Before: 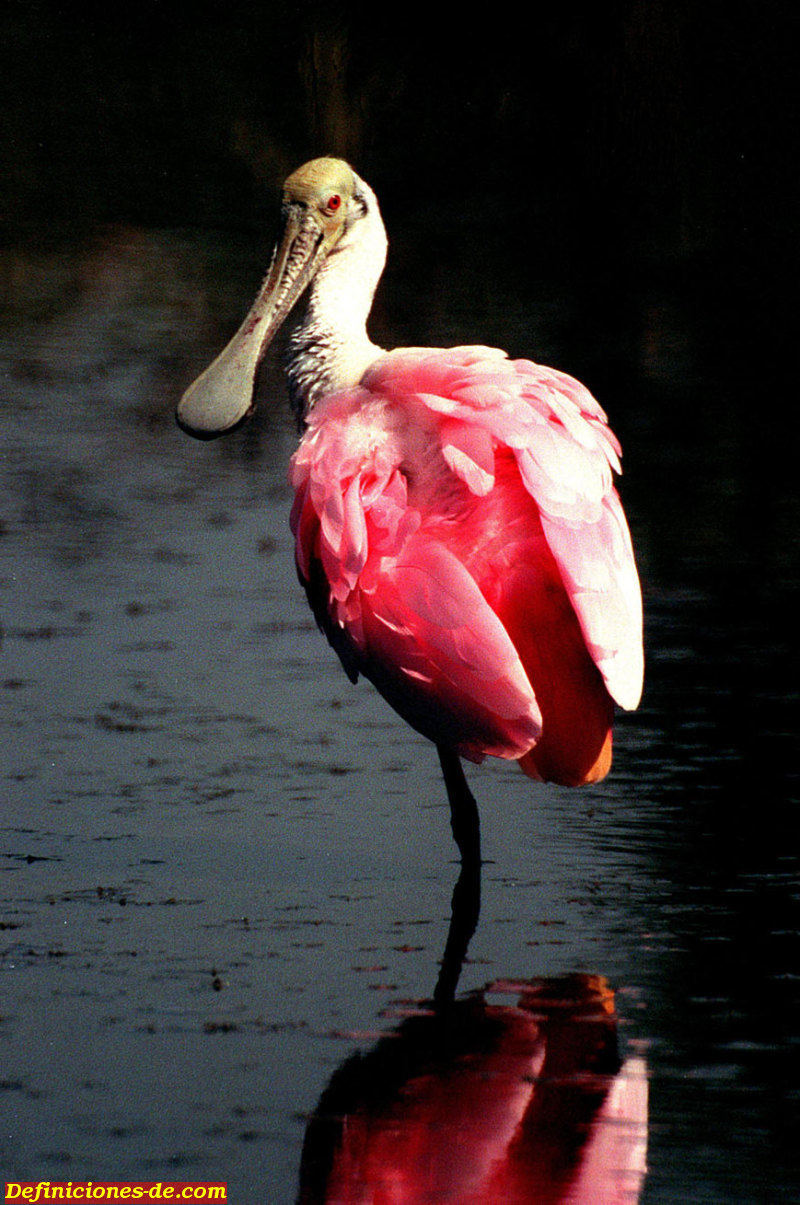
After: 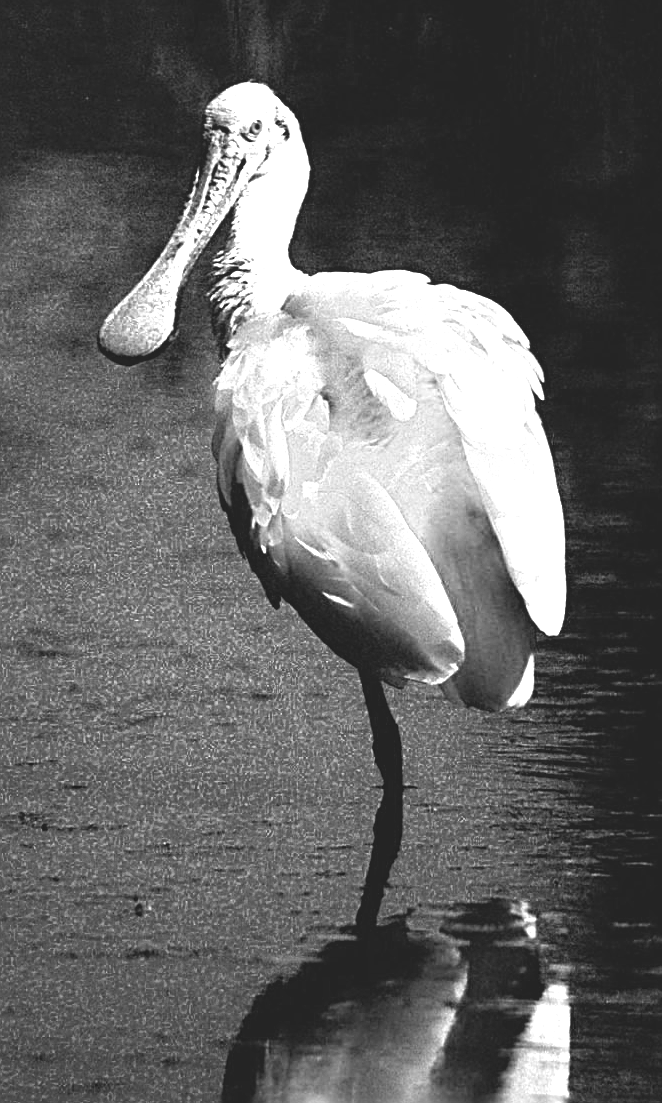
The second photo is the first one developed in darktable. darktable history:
sharpen: radius 3.025, amount 0.757
exposure: black level correction 0, exposure 1.2 EV, compensate highlight preservation false
contrast brightness saturation: contrast -0.28
crop: left 9.807%, top 6.259%, right 7.334%, bottom 2.177%
color zones: curves: ch0 [(0, 0.554) (0.146, 0.662) (0.293, 0.86) (0.503, 0.774) (0.637, 0.106) (0.74, 0.072) (0.866, 0.488) (0.998, 0.569)]; ch1 [(0, 0) (0.143, 0) (0.286, 0) (0.429, 0) (0.571, 0) (0.714, 0) (0.857, 0)]
